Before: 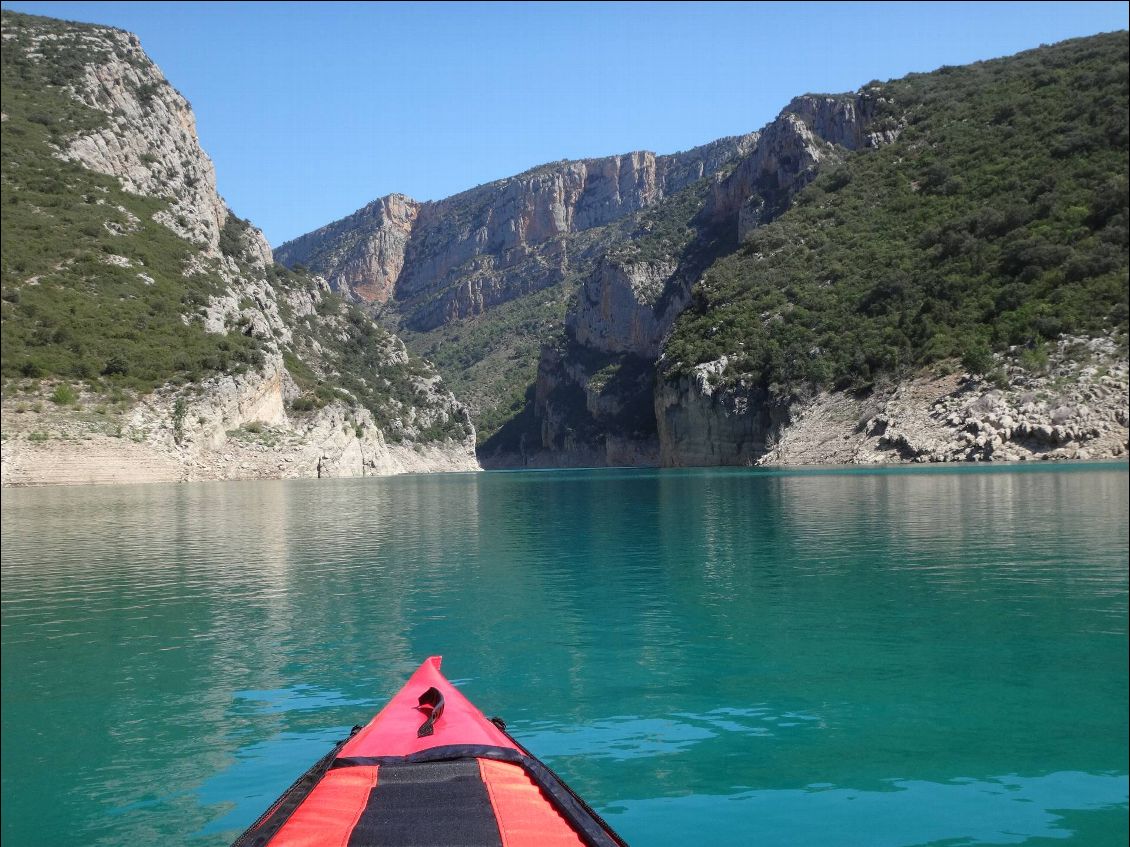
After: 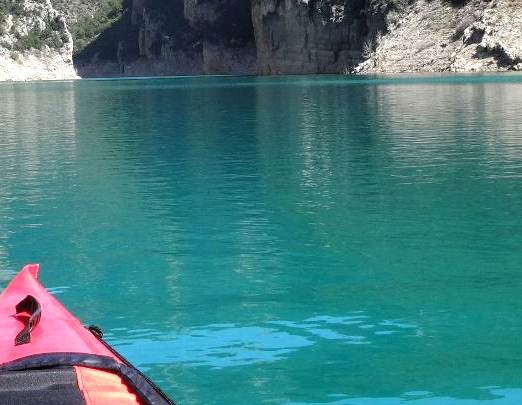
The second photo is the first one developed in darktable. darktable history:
crop: left 35.719%, top 46.312%, right 18.082%, bottom 5.865%
tone equalizer: -8 EV -0.728 EV, -7 EV -0.713 EV, -6 EV -0.64 EV, -5 EV -0.403 EV, -3 EV 0.385 EV, -2 EV 0.6 EV, -1 EV 0.698 EV, +0 EV 0.769 EV
